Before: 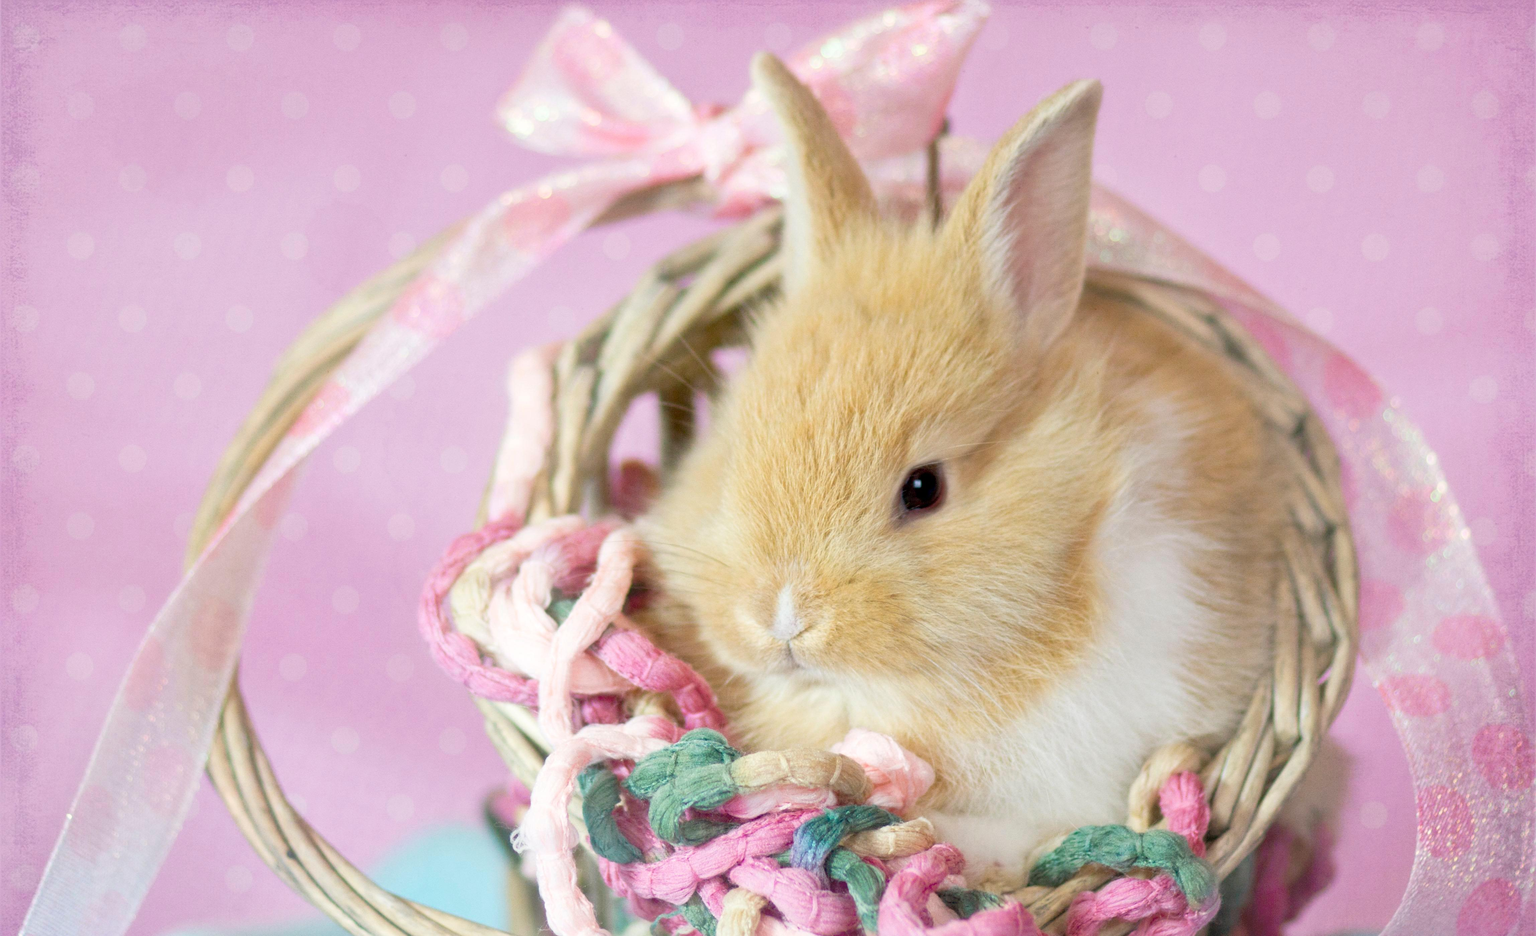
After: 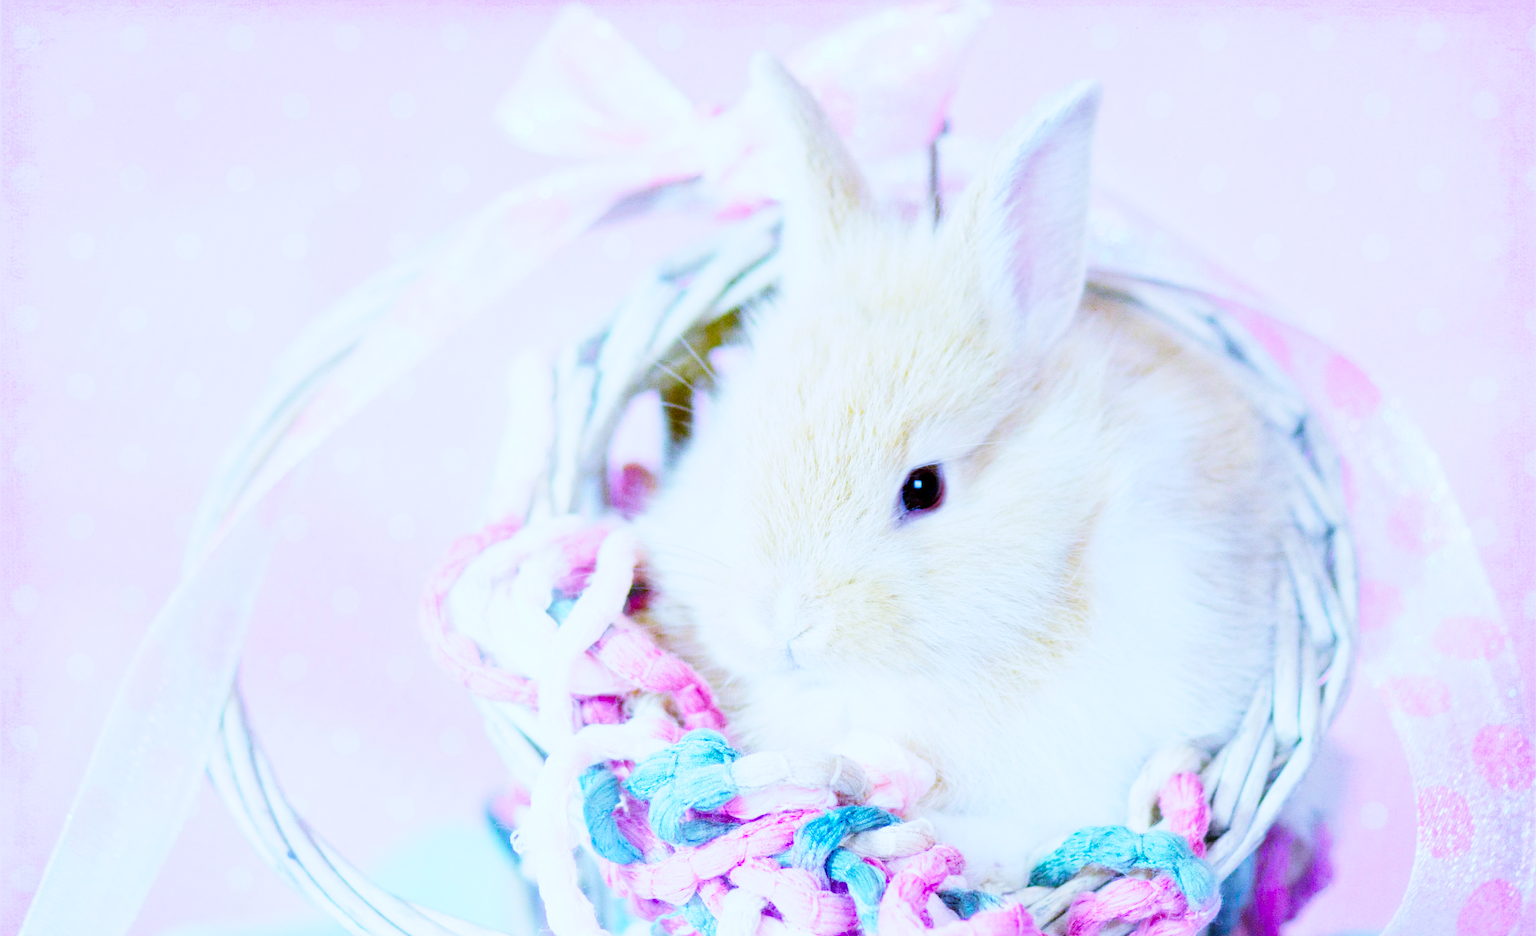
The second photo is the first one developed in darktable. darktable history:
base curve: curves: ch0 [(0, 0) (0, 0.001) (0.001, 0.001) (0.004, 0.002) (0.007, 0.004) (0.015, 0.013) (0.033, 0.045) (0.052, 0.096) (0.075, 0.17) (0.099, 0.241) (0.163, 0.42) (0.219, 0.55) (0.259, 0.616) (0.327, 0.722) (0.365, 0.765) (0.522, 0.873) (0.547, 0.881) (0.689, 0.919) (0.826, 0.952) (1, 1)], preserve colors none
color balance rgb: perceptual saturation grading › global saturation 25%, perceptual brilliance grading › mid-tones 10%, perceptual brilliance grading › shadows 15%, global vibrance 20%
white balance: red 0.766, blue 1.537
